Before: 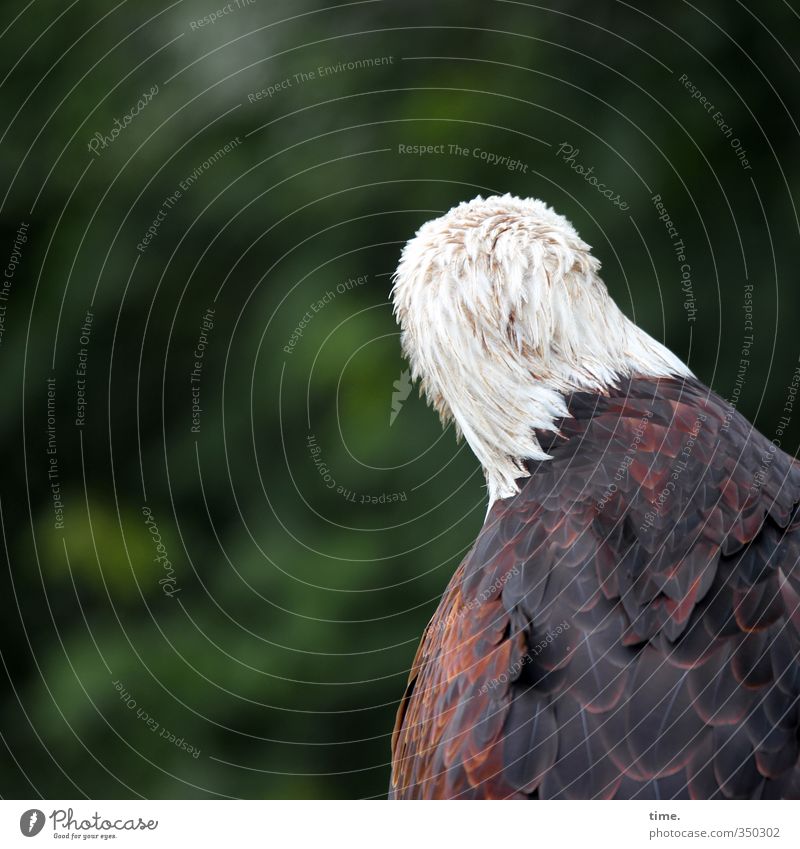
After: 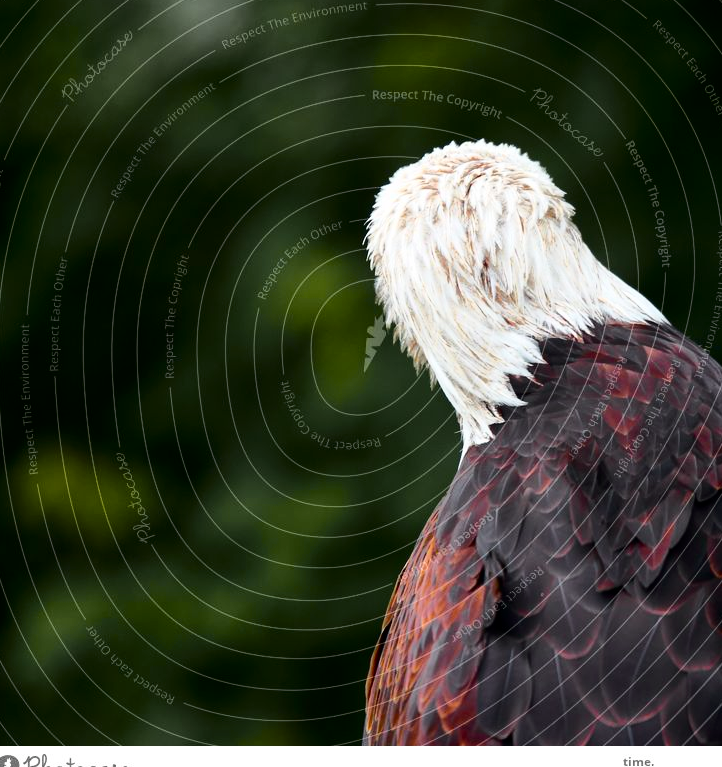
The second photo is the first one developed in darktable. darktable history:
tone curve: curves: ch0 [(0.003, 0) (0.066, 0.023) (0.154, 0.082) (0.281, 0.221) (0.405, 0.389) (0.517, 0.553) (0.716, 0.743) (0.822, 0.882) (1, 1)]; ch1 [(0, 0) (0.164, 0.115) (0.337, 0.332) (0.39, 0.398) (0.464, 0.461) (0.501, 0.5) (0.521, 0.526) (0.571, 0.606) (0.656, 0.677) (0.723, 0.731) (0.811, 0.796) (1, 1)]; ch2 [(0, 0) (0.337, 0.382) (0.464, 0.476) (0.501, 0.502) (0.527, 0.54) (0.556, 0.567) (0.575, 0.606) (0.659, 0.736) (1, 1)], color space Lab, independent channels, preserve colors none
crop: left 3.27%, top 6.412%, right 6.466%, bottom 3.179%
